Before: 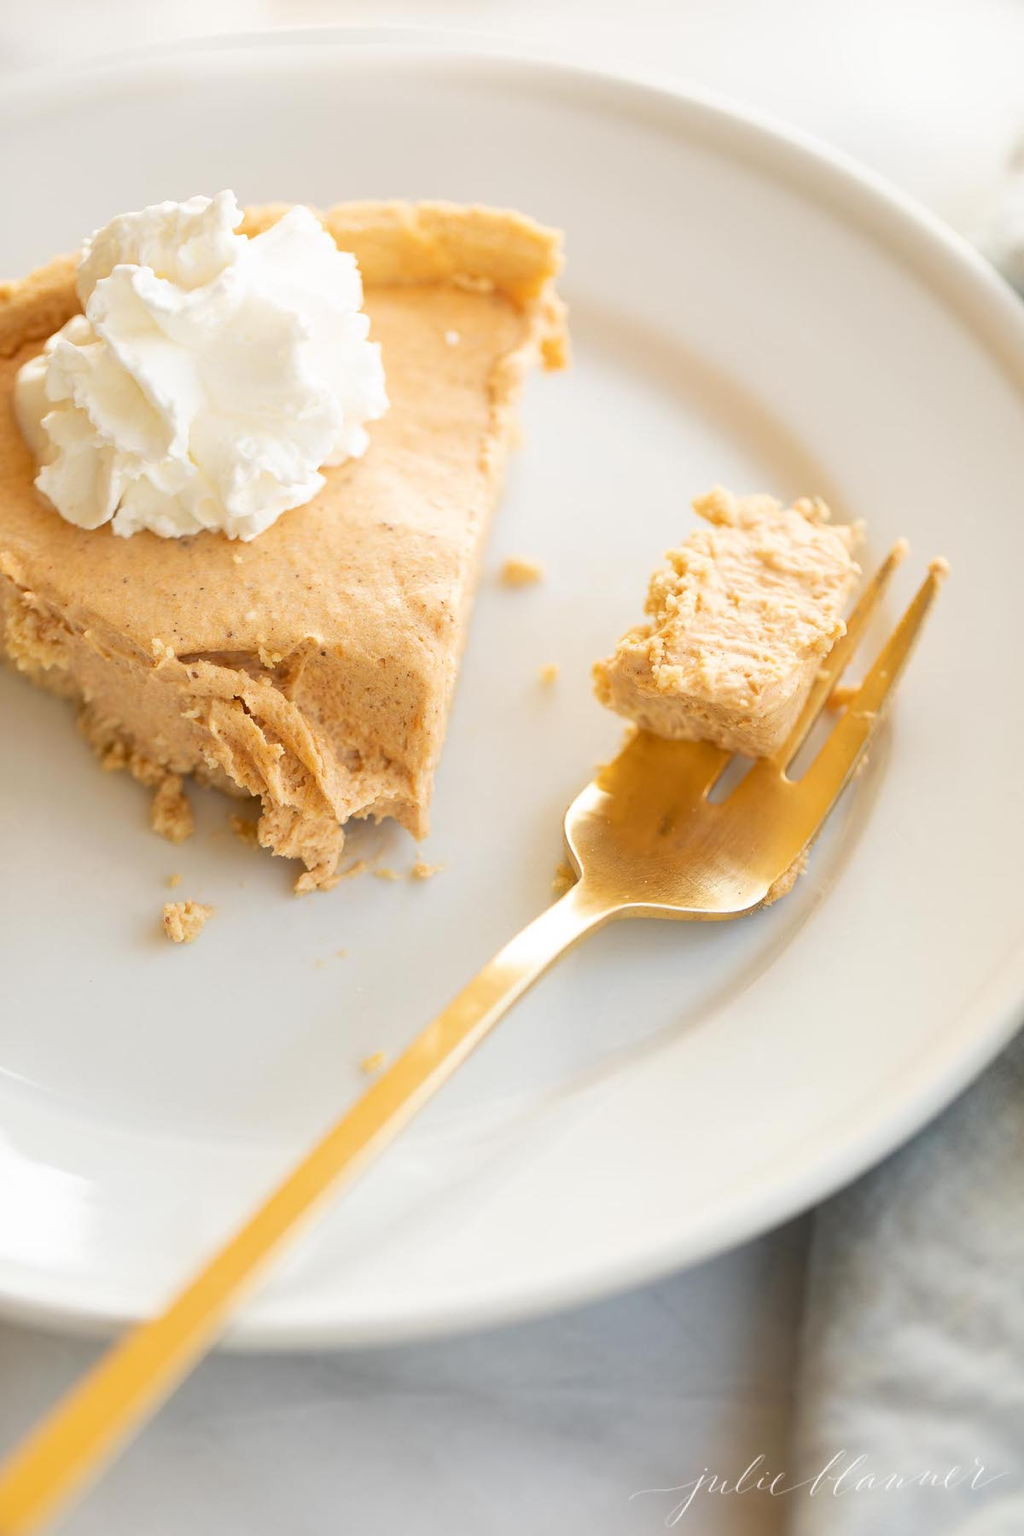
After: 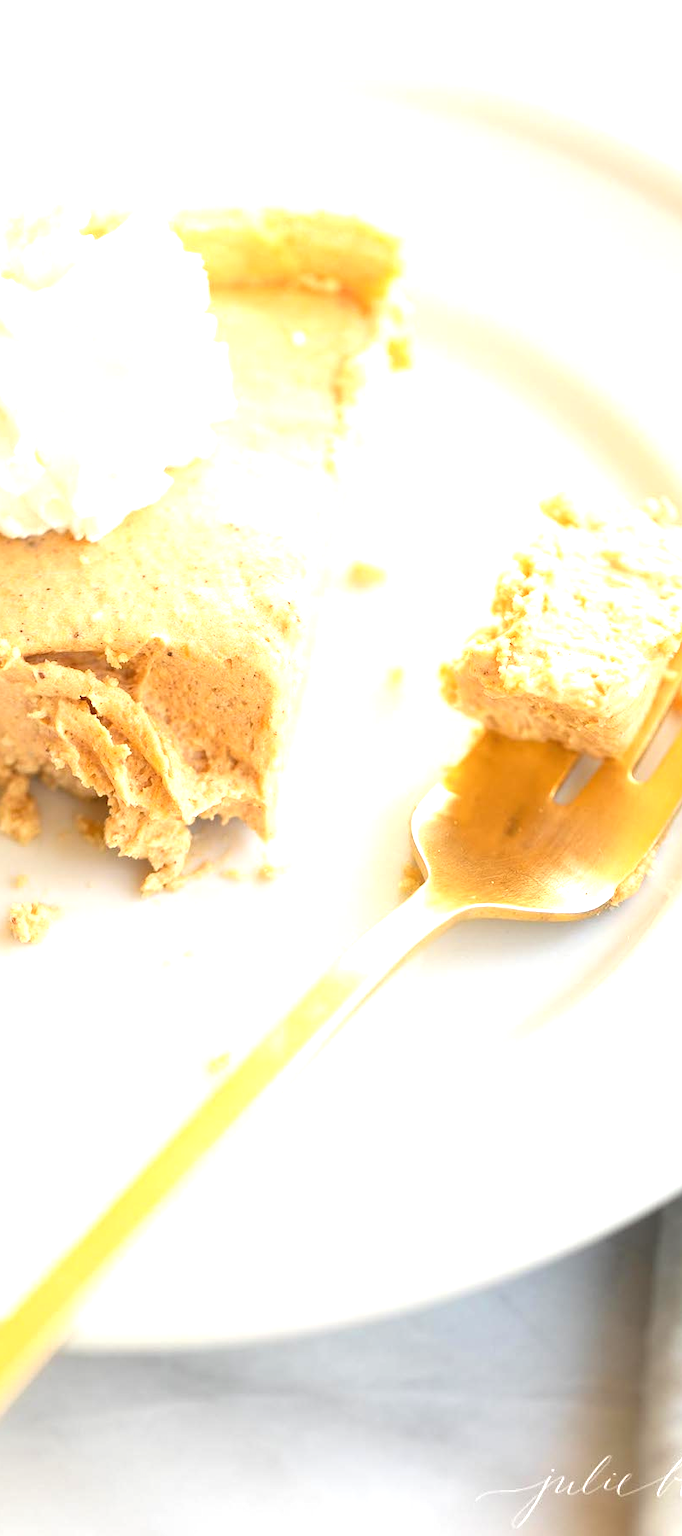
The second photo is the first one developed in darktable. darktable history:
crop and rotate: left 15.055%, right 18.278%
exposure: black level correction -0.001, exposure 0.9 EV, compensate exposure bias true, compensate highlight preservation false
